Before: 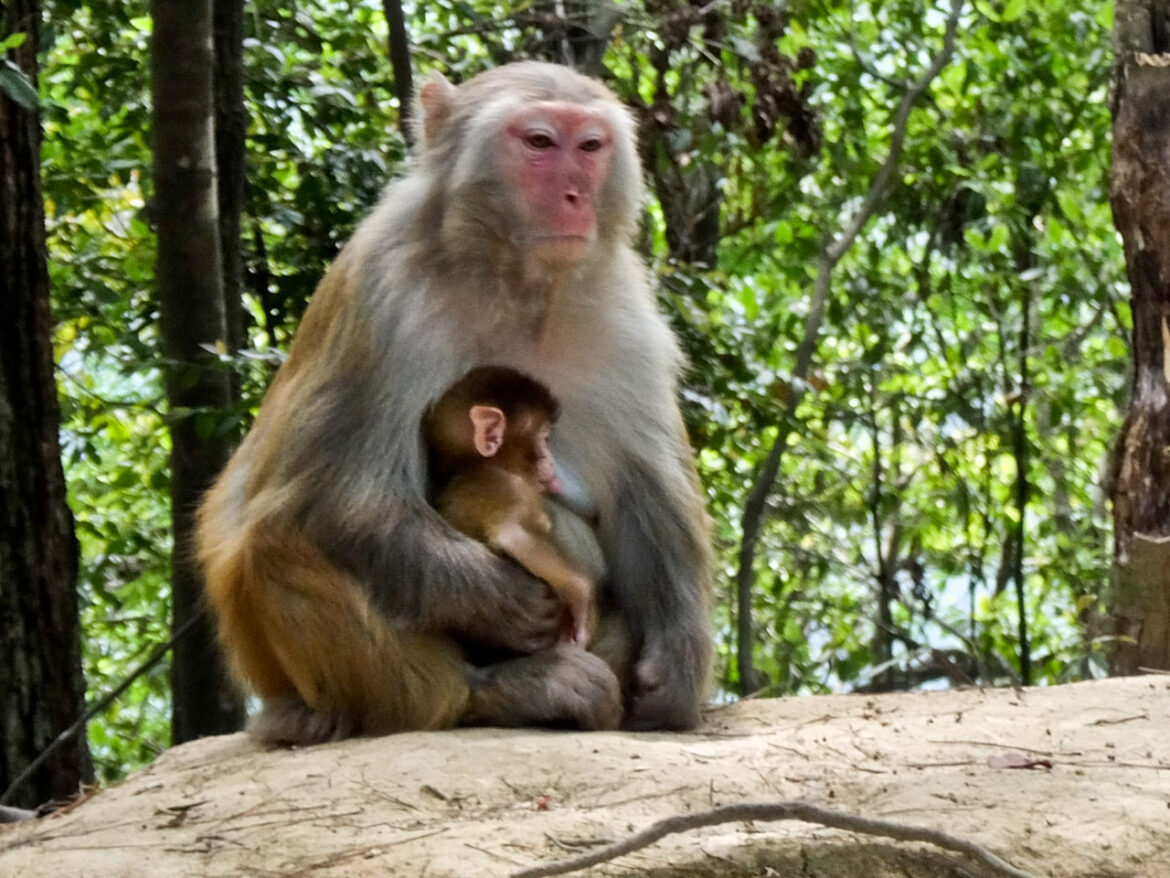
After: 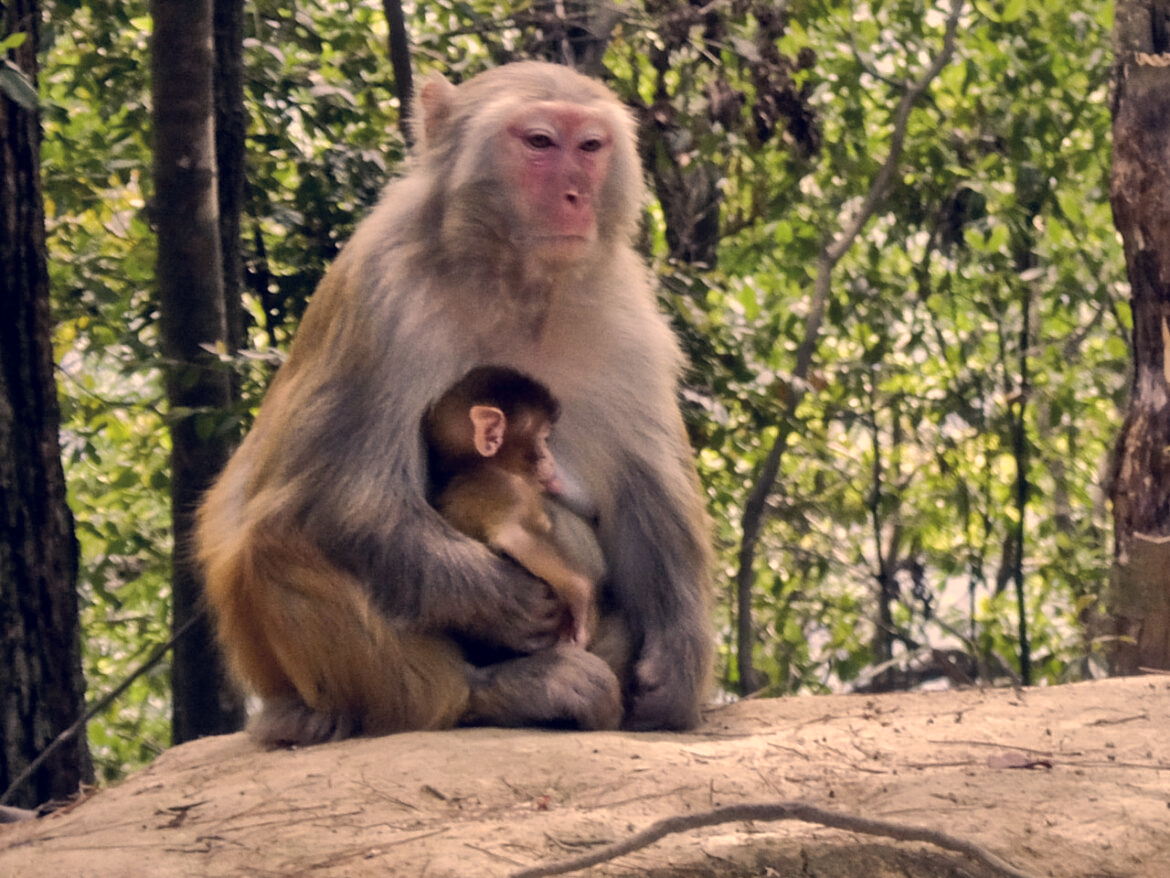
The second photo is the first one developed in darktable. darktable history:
shadows and highlights: shadows 39.68, highlights -59.75, highlights color adjustment 0.801%
color correction: highlights a* 20.23, highlights b* 27.86, shadows a* 3.39, shadows b* -17.79, saturation 0.735
